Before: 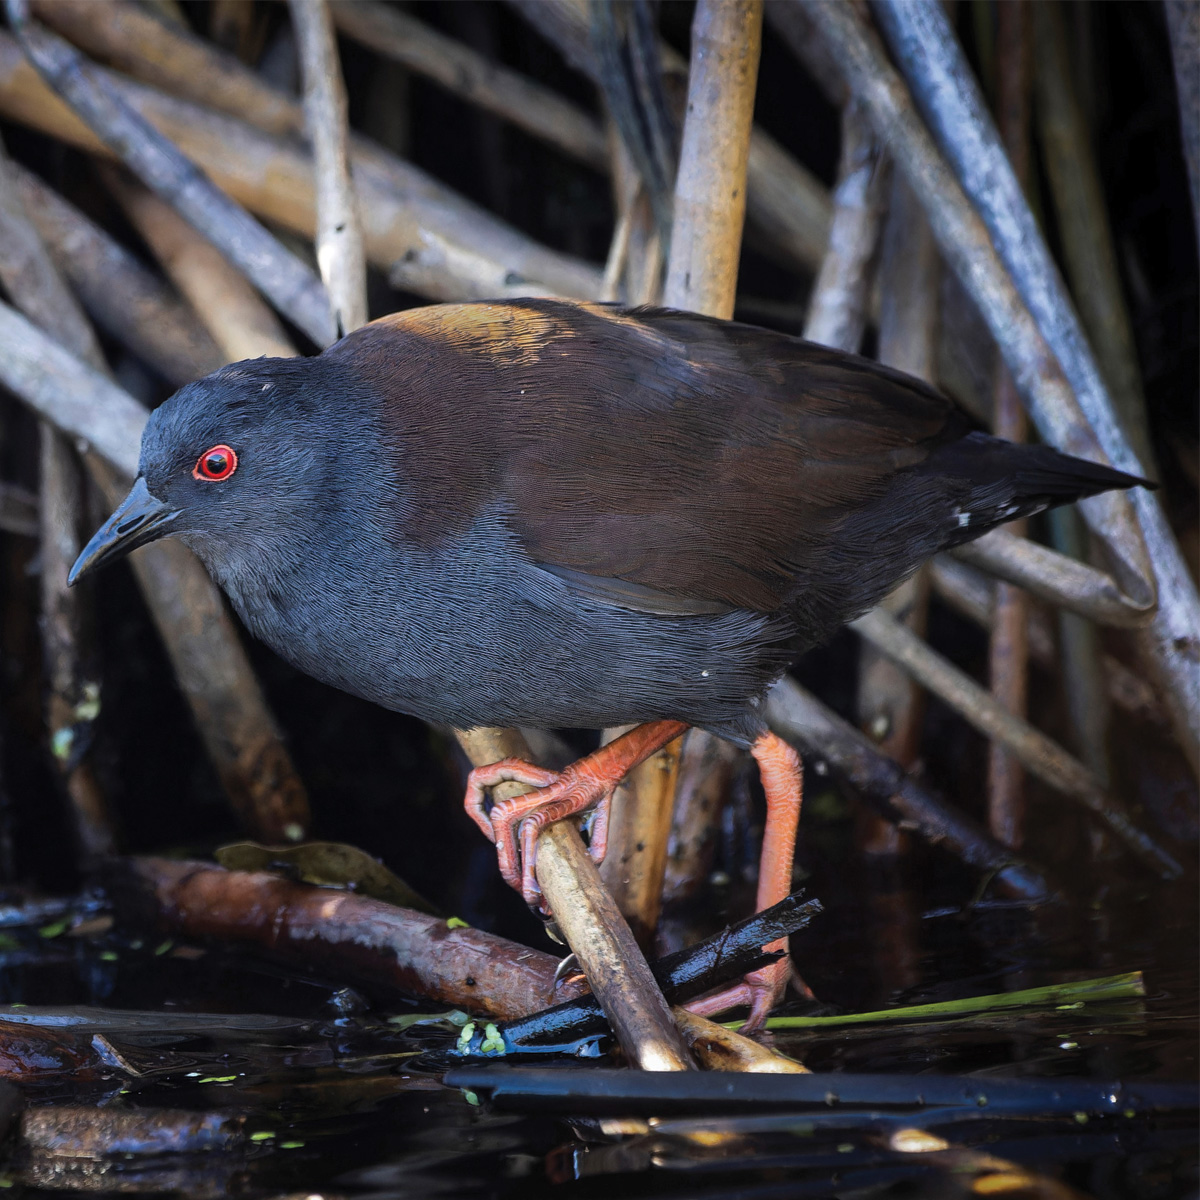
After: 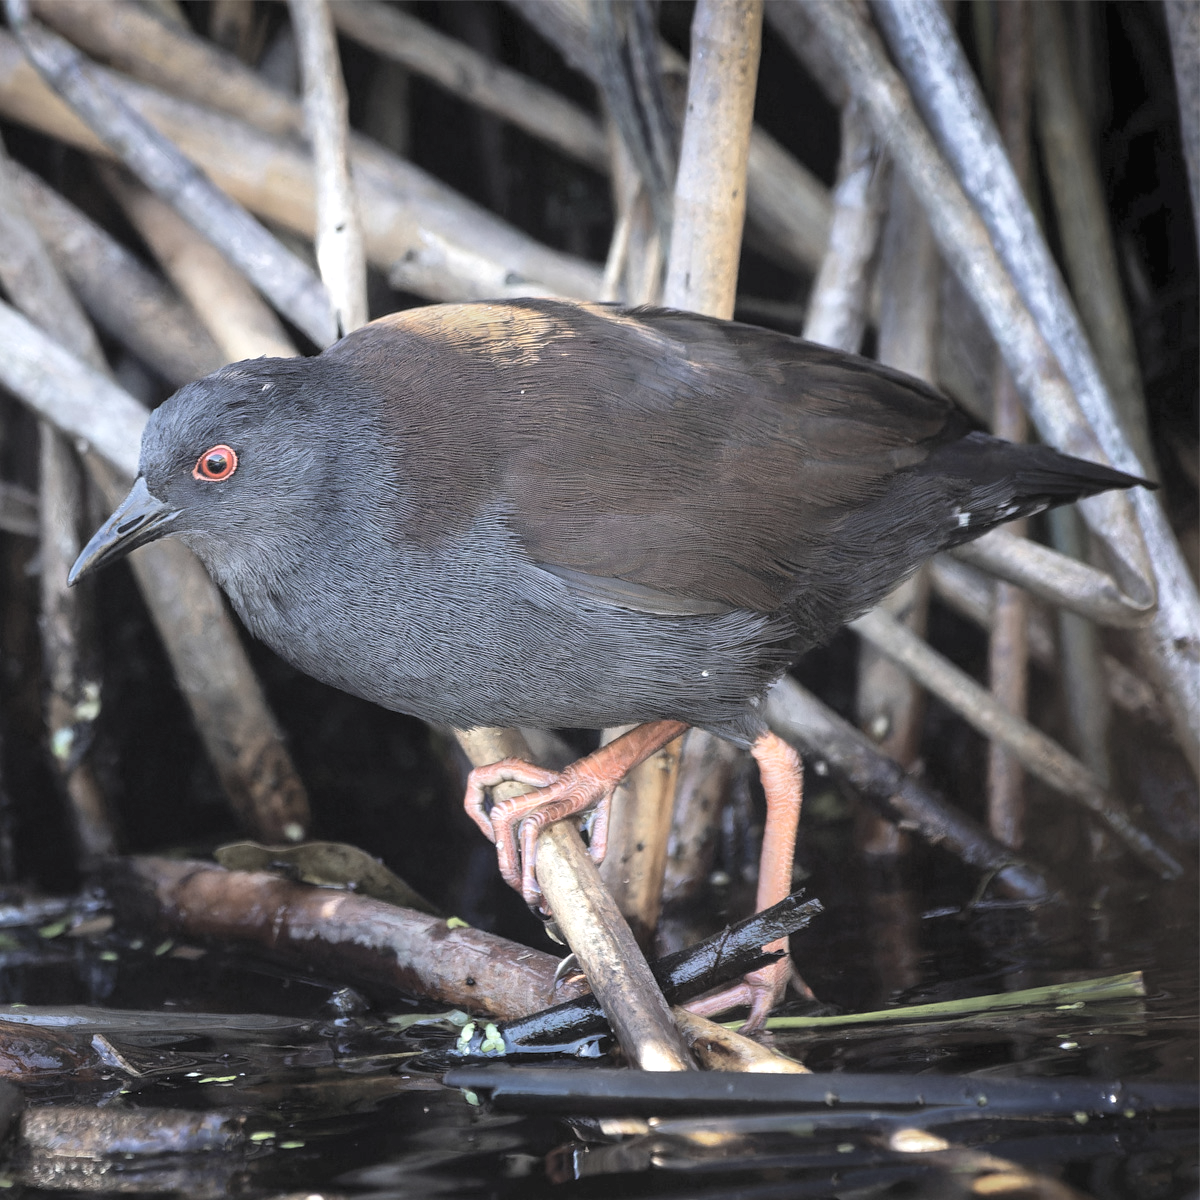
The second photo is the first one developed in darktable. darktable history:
contrast brightness saturation: brightness 0.185, saturation -0.489
exposure: black level correction 0, exposure 0.59 EV, compensate exposure bias true, compensate highlight preservation false
